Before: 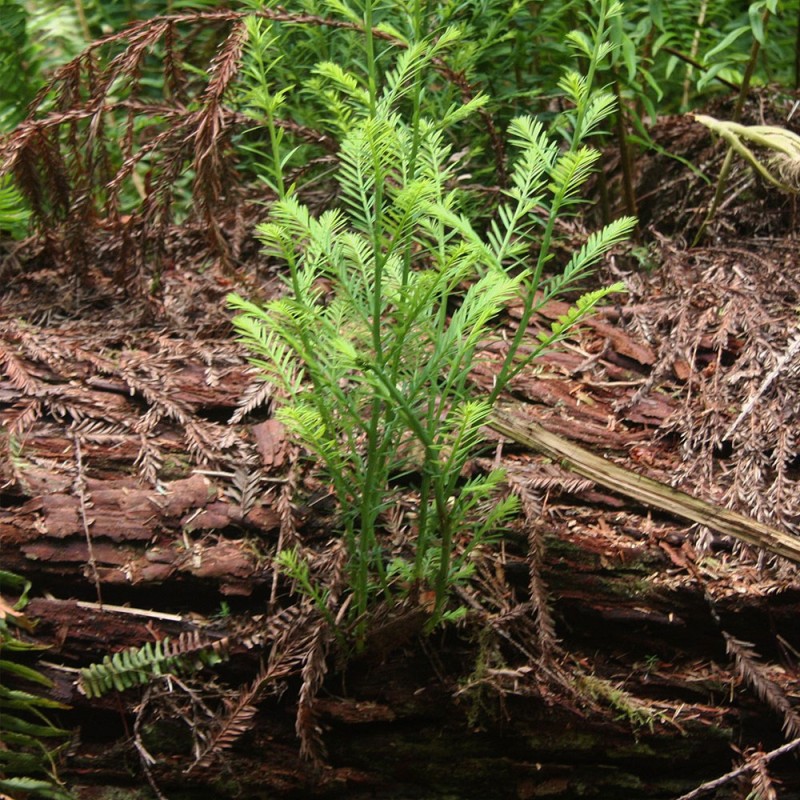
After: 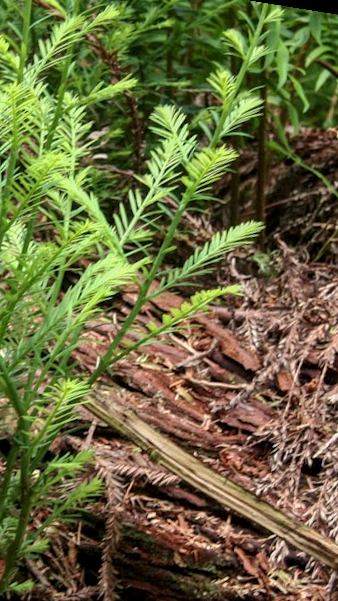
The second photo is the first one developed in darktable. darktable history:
crop and rotate: left 49.936%, top 10.094%, right 13.136%, bottom 24.256%
rotate and perspective: rotation 9.12°, automatic cropping off
local contrast: shadows 94%
